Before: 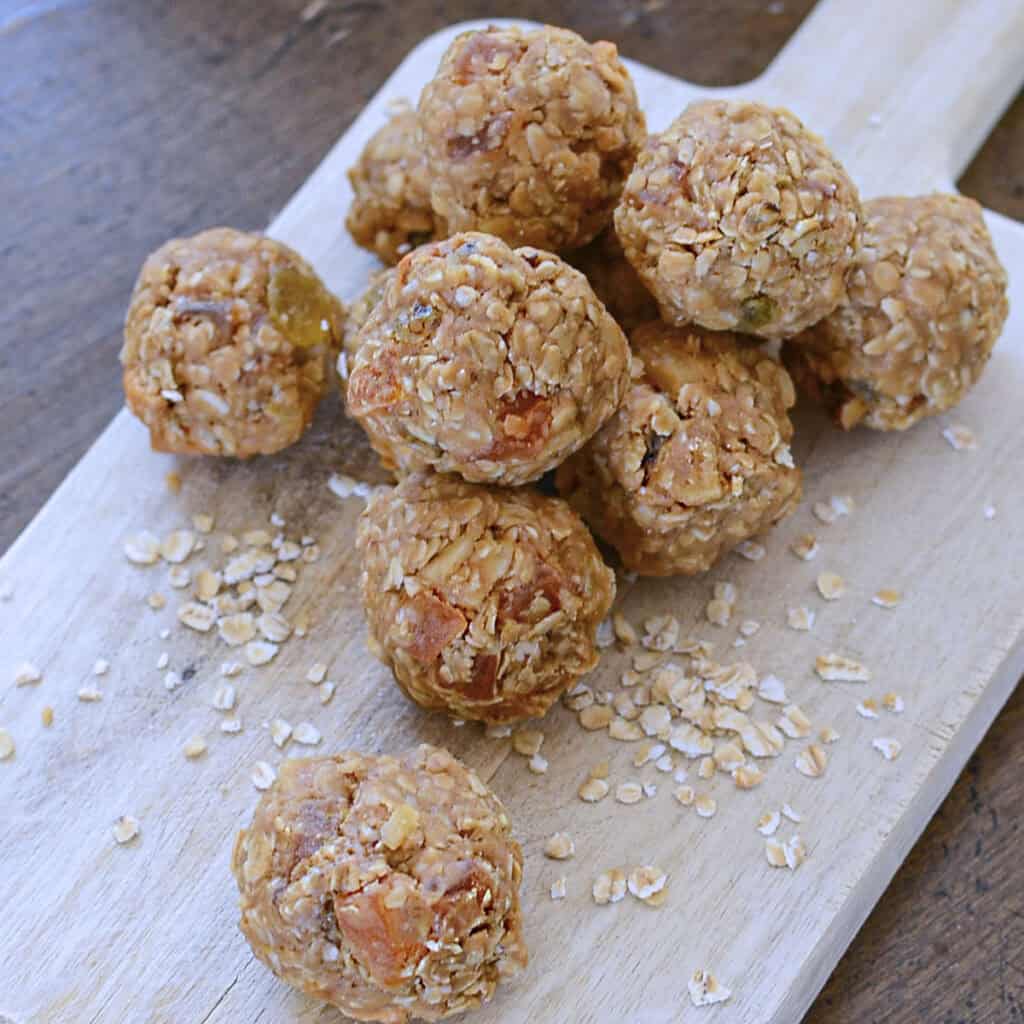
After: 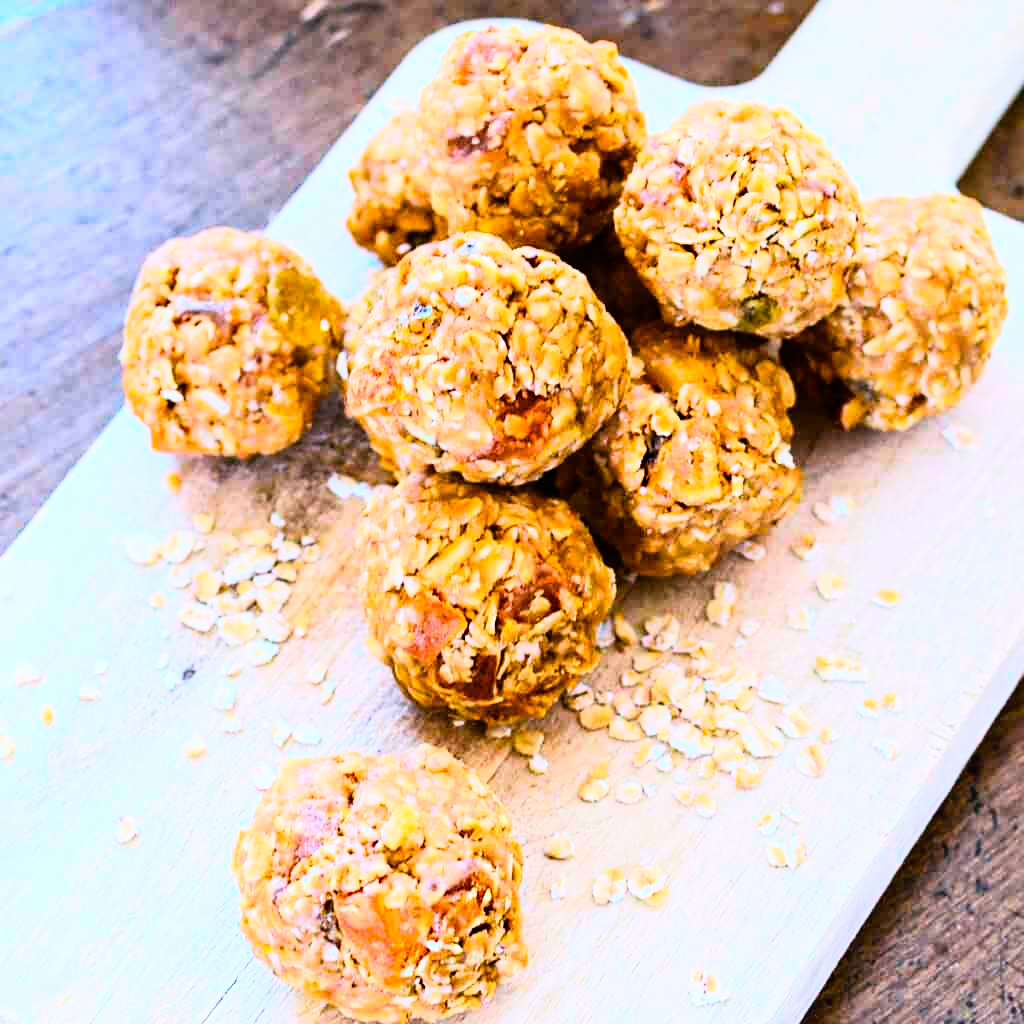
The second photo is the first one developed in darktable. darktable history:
color balance rgb: perceptual saturation grading › global saturation 40%, global vibrance 15%
rgb curve: curves: ch0 [(0, 0) (0.21, 0.15) (0.24, 0.21) (0.5, 0.75) (0.75, 0.96) (0.89, 0.99) (1, 1)]; ch1 [(0, 0.02) (0.21, 0.13) (0.25, 0.2) (0.5, 0.67) (0.75, 0.9) (0.89, 0.97) (1, 1)]; ch2 [(0, 0.02) (0.21, 0.13) (0.25, 0.2) (0.5, 0.67) (0.75, 0.9) (0.89, 0.97) (1, 1)], compensate middle gray true
